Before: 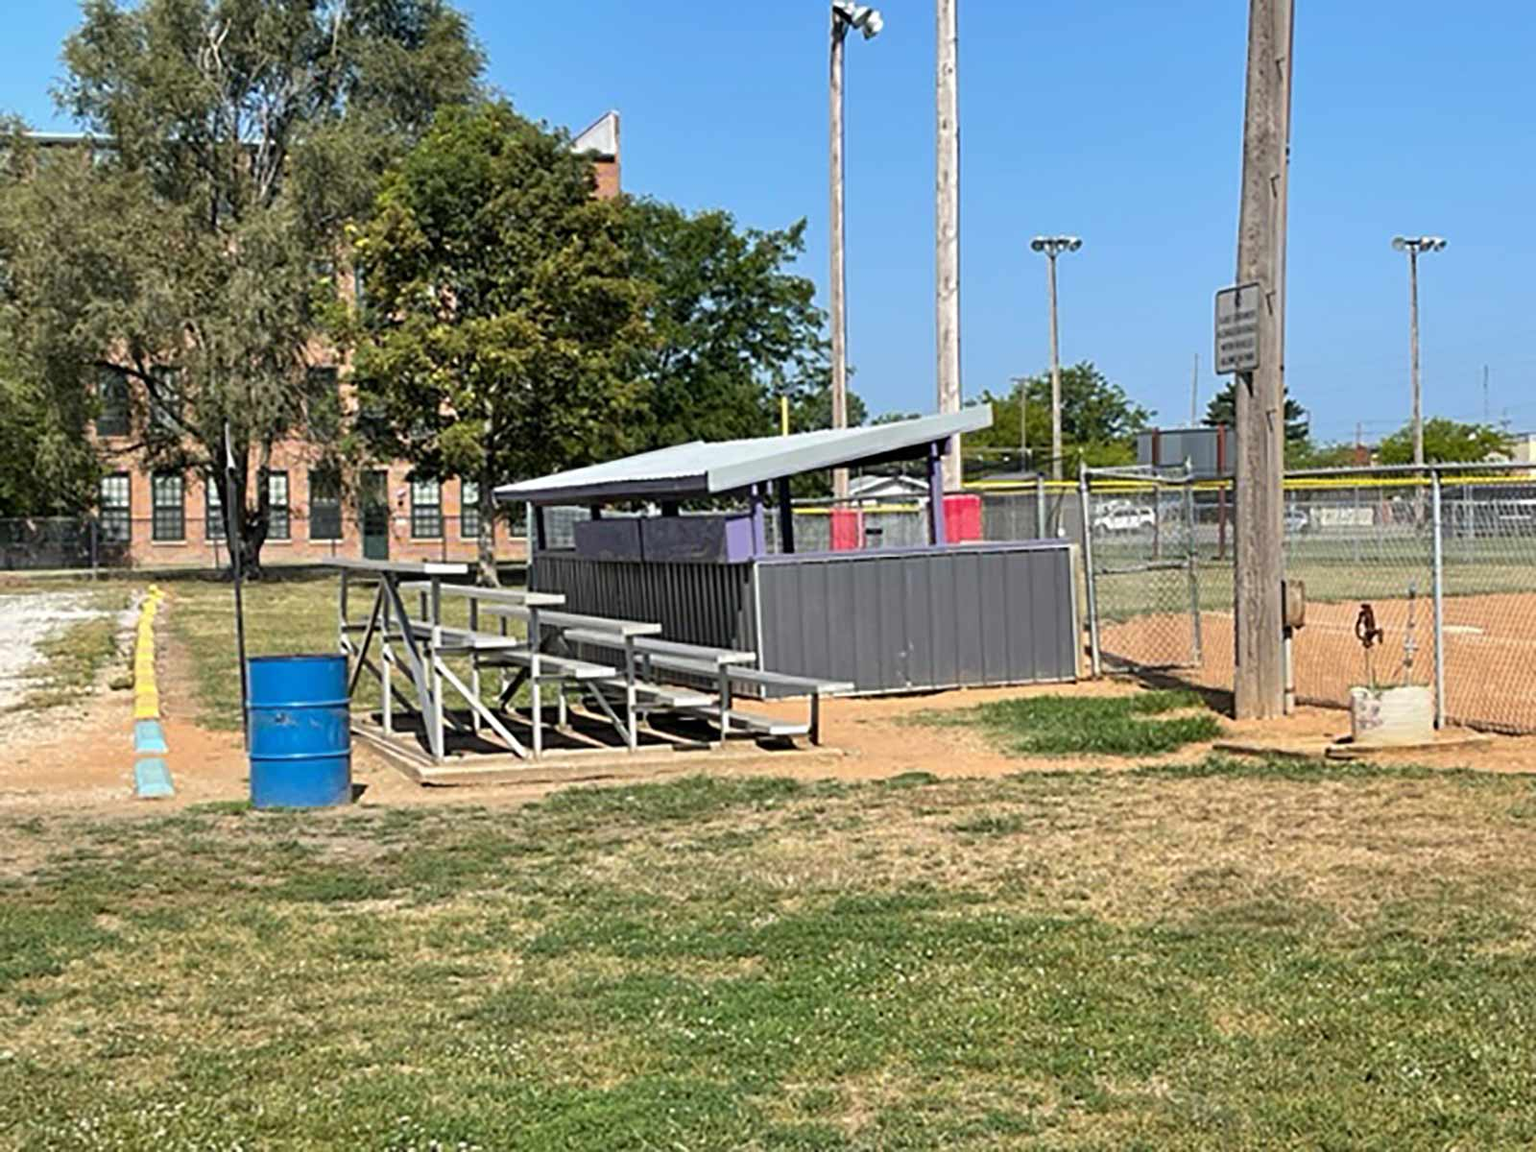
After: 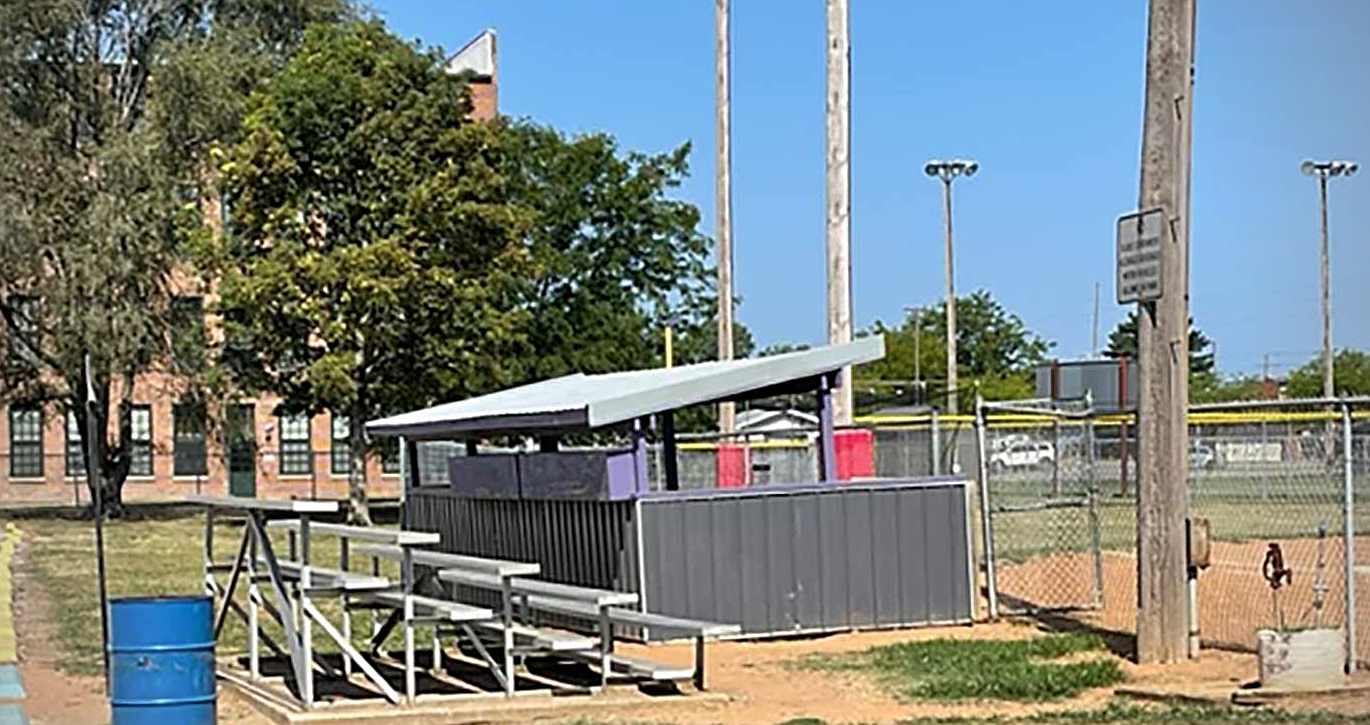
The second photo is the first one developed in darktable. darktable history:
crop and rotate: left 9.345%, top 7.22%, right 4.982%, bottom 32.331%
vignetting: unbound false
sharpen: on, module defaults
